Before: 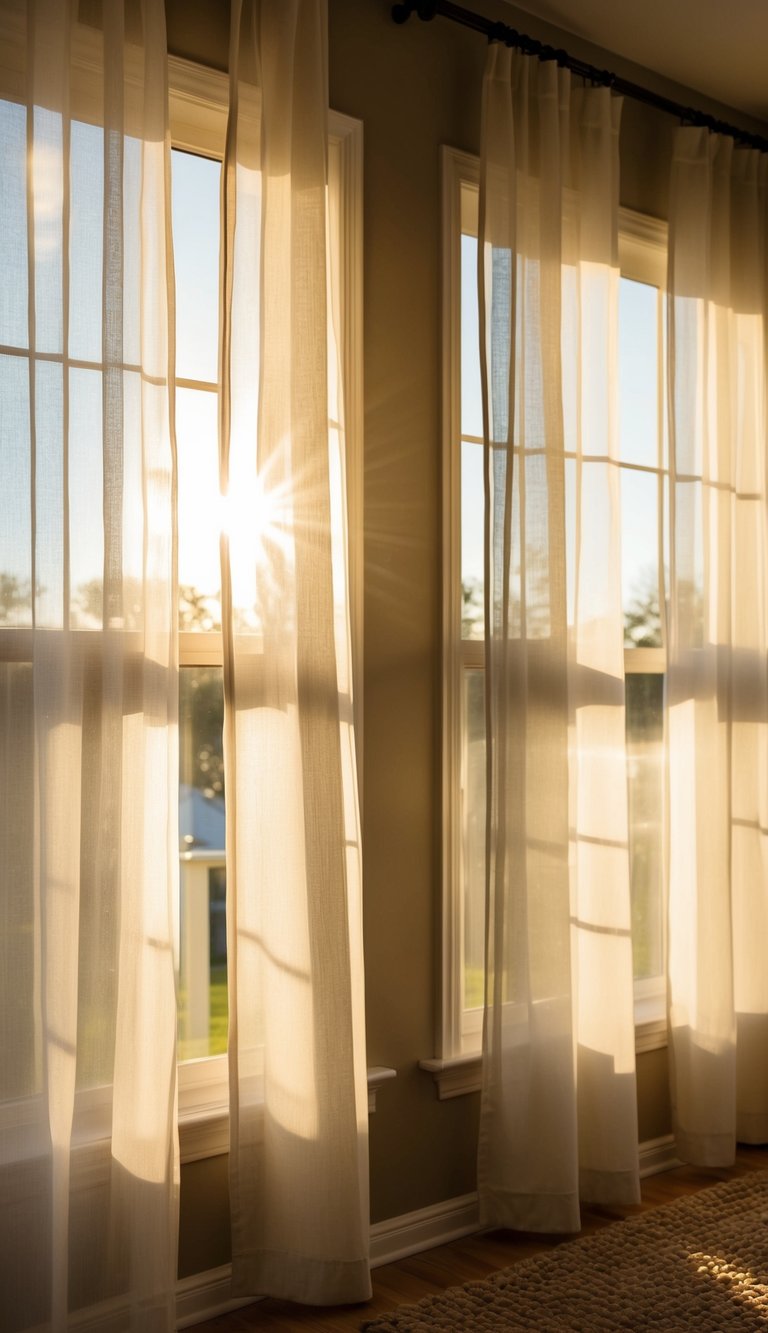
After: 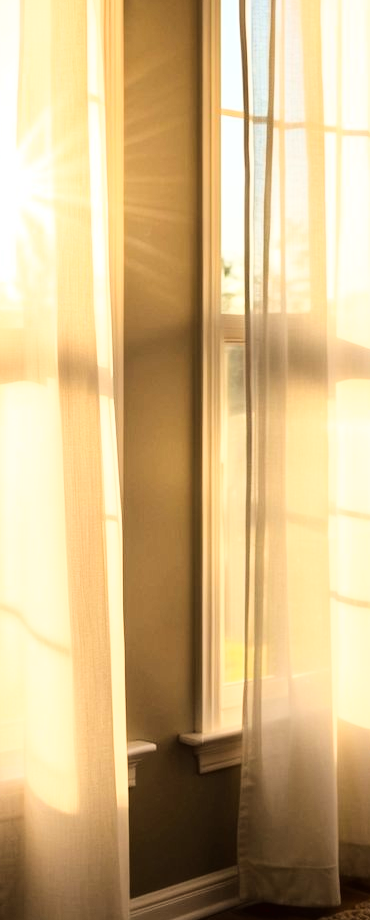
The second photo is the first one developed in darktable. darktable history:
base curve: curves: ch0 [(0, 0.003) (0.001, 0.002) (0.006, 0.004) (0.02, 0.022) (0.048, 0.086) (0.094, 0.234) (0.162, 0.431) (0.258, 0.629) (0.385, 0.8) (0.548, 0.918) (0.751, 0.988) (1, 1)]
crop: left 31.31%, top 24.467%, right 20.457%, bottom 6.467%
